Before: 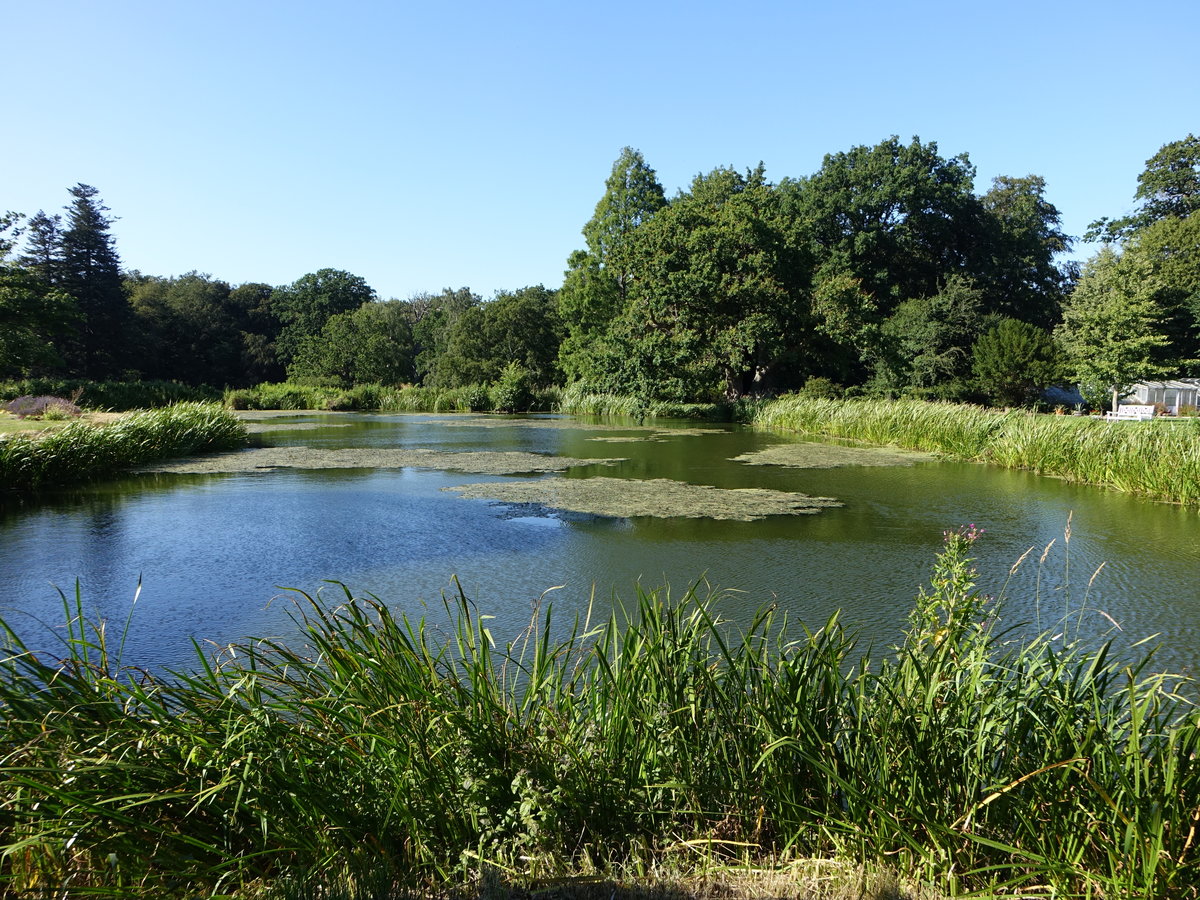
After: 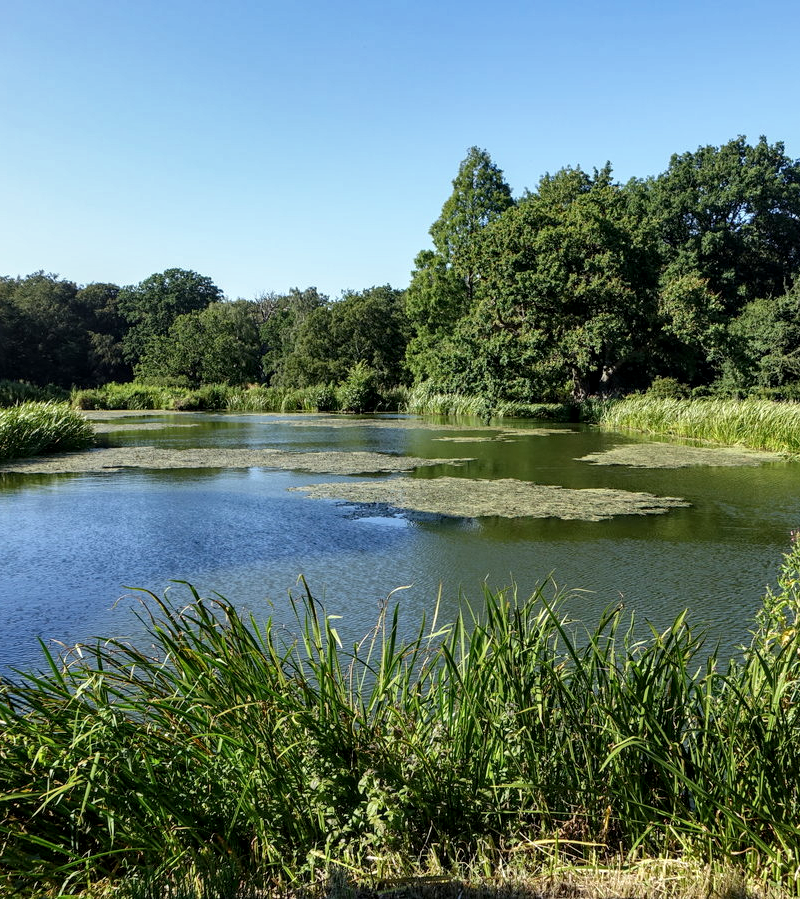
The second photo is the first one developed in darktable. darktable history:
shadows and highlights: soften with gaussian
exposure: black level correction 0.001, exposure 0.016 EV, compensate exposure bias true, compensate highlight preservation false
crop and rotate: left 12.781%, right 20.482%
local contrast: detail 130%
